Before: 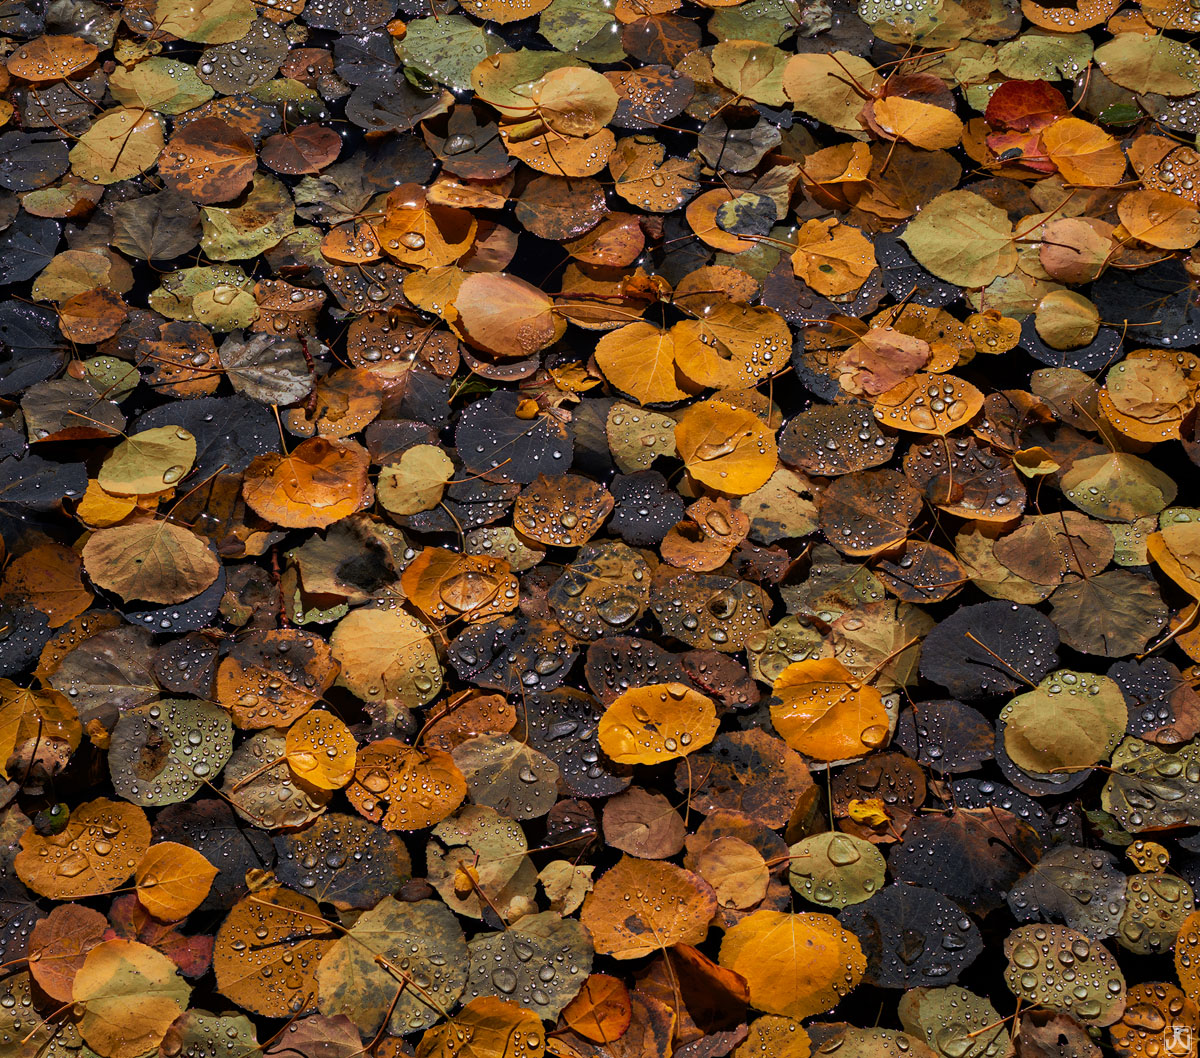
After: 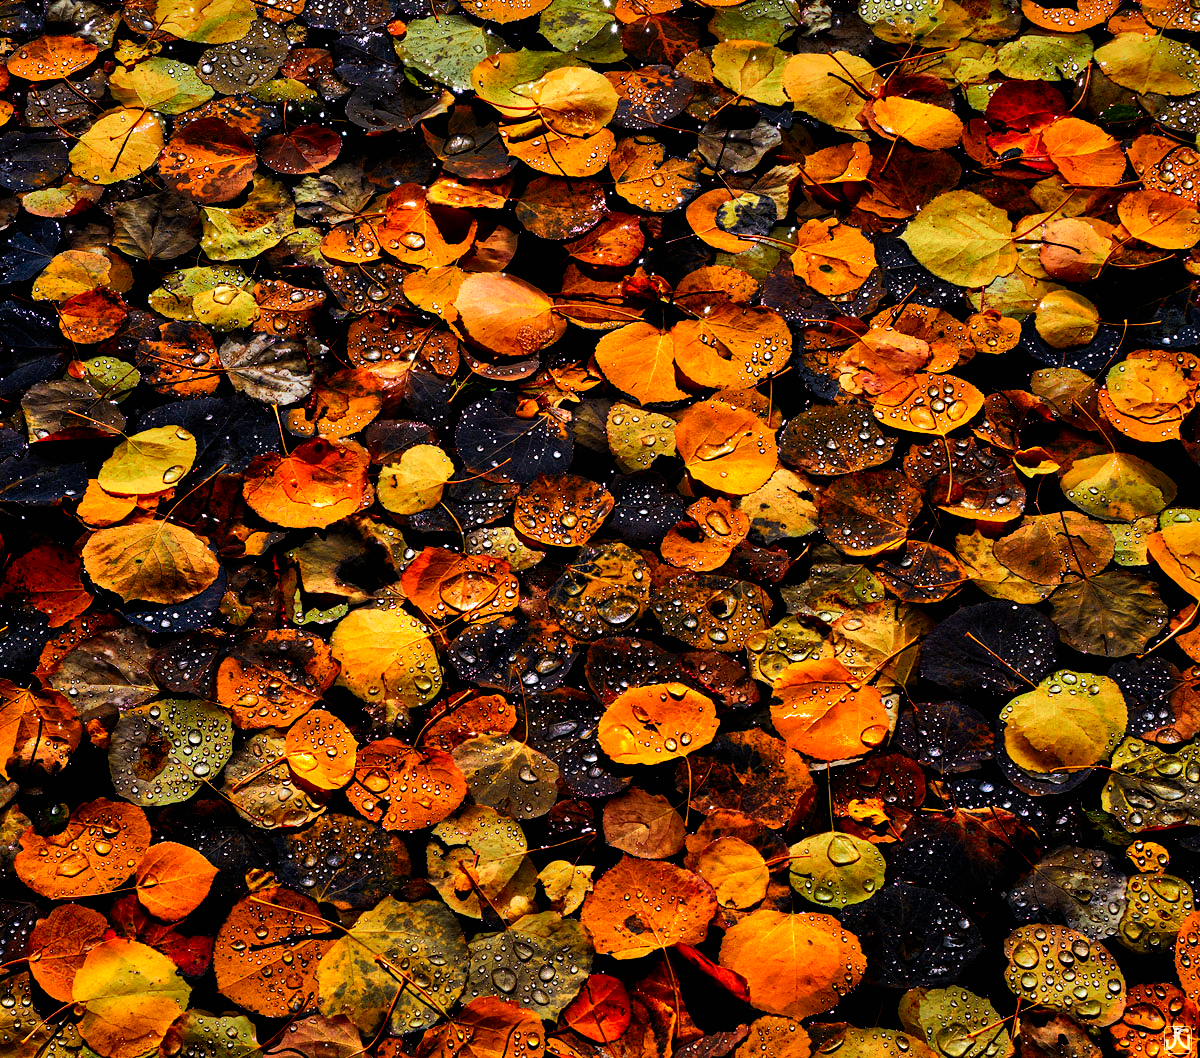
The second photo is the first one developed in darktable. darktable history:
filmic rgb: black relative exposure -8.2 EV, white relative exposure 2.2 EV, threshold 3 EV, hardness 7.11, latitude 85.74%, contrast 1.696, highlights saturation mix -4%, shadows ↔ highlights balance -2.69%, preserve chrominance no, color science v5 (2021), contrast in shadows safe, contrast in highlights safe, enable highlight reconstruction true
shadows and highlights: low approximation 0.01, soften with gaussian
contrast brightness saturation: saturation 0.18
